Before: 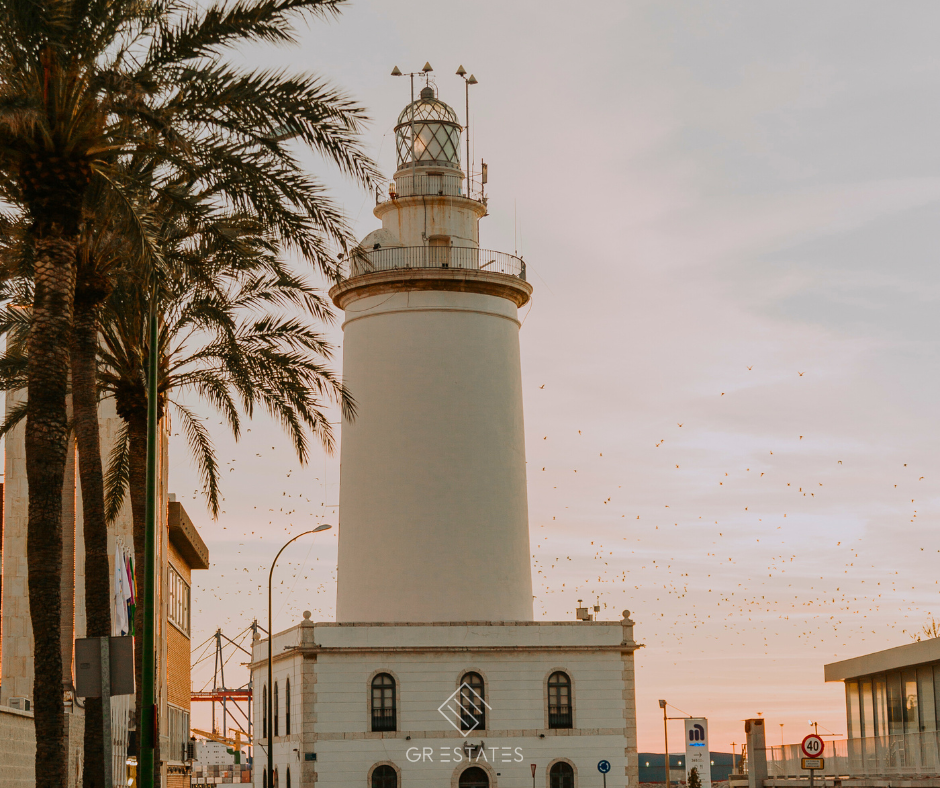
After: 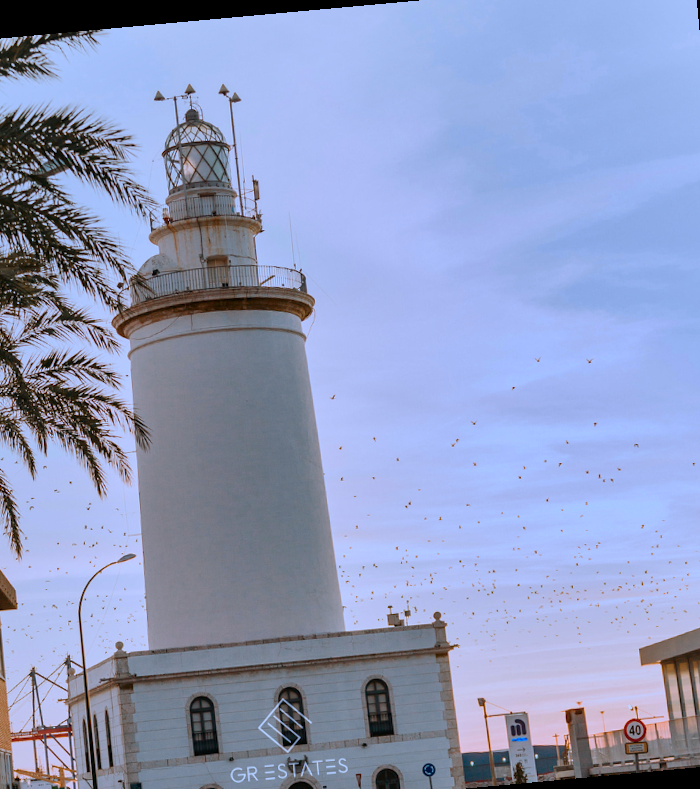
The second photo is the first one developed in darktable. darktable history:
rotate and perspective: rotation -5.2°, automatic cropping off
local contrast: mode bilateral grid, contrast 20, coarseness 50, detail 120%, midtone range 0.2
color calibration: illuminant as shot in camera, adaptation linear Bradford (ICC v4), x 0.406, y 0.405, temperature 3570.35 K, saturation algorithm version 1 (2020)
crop and rotate: left 24.034%, top 2.838%, right 6.406%, bottom 6.299%
shadows and highlights: soften with gaussian
